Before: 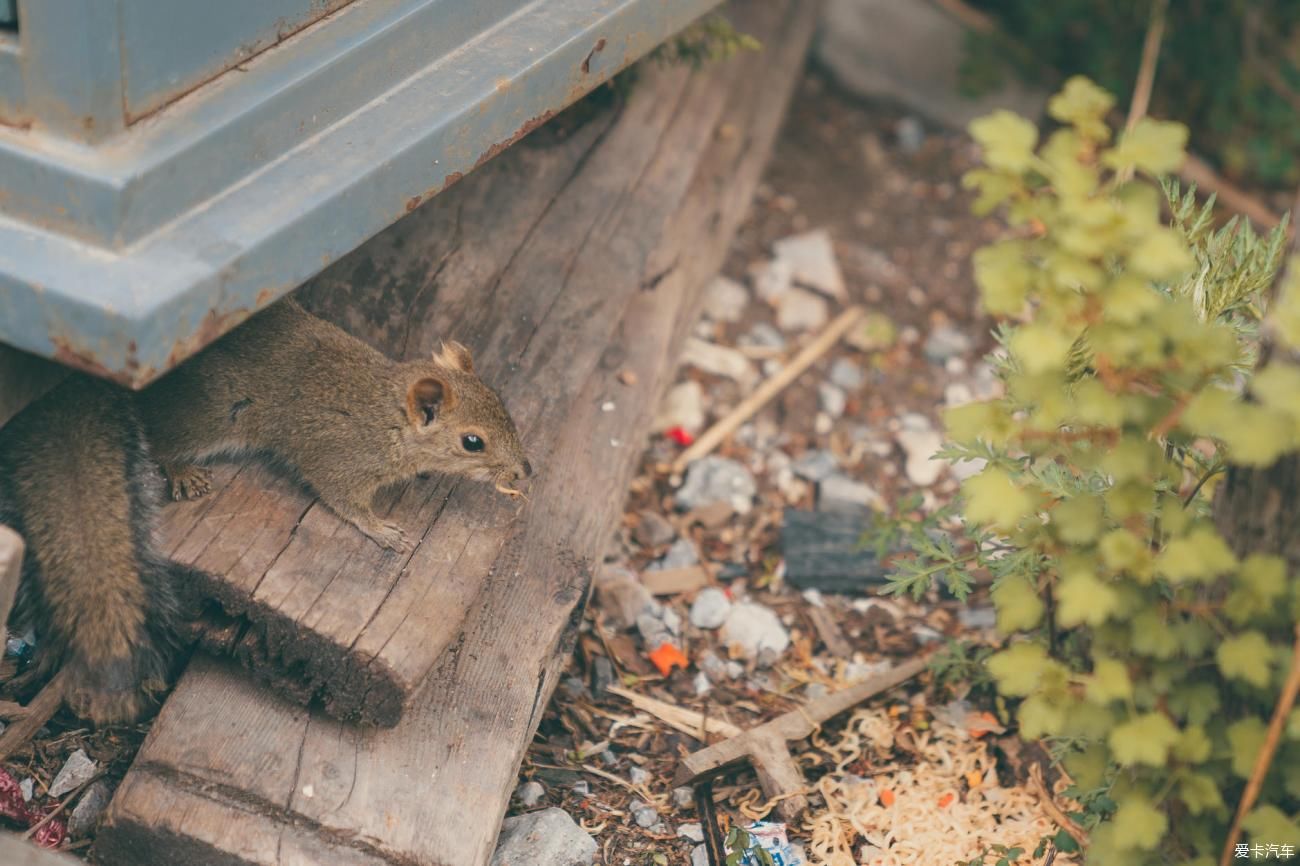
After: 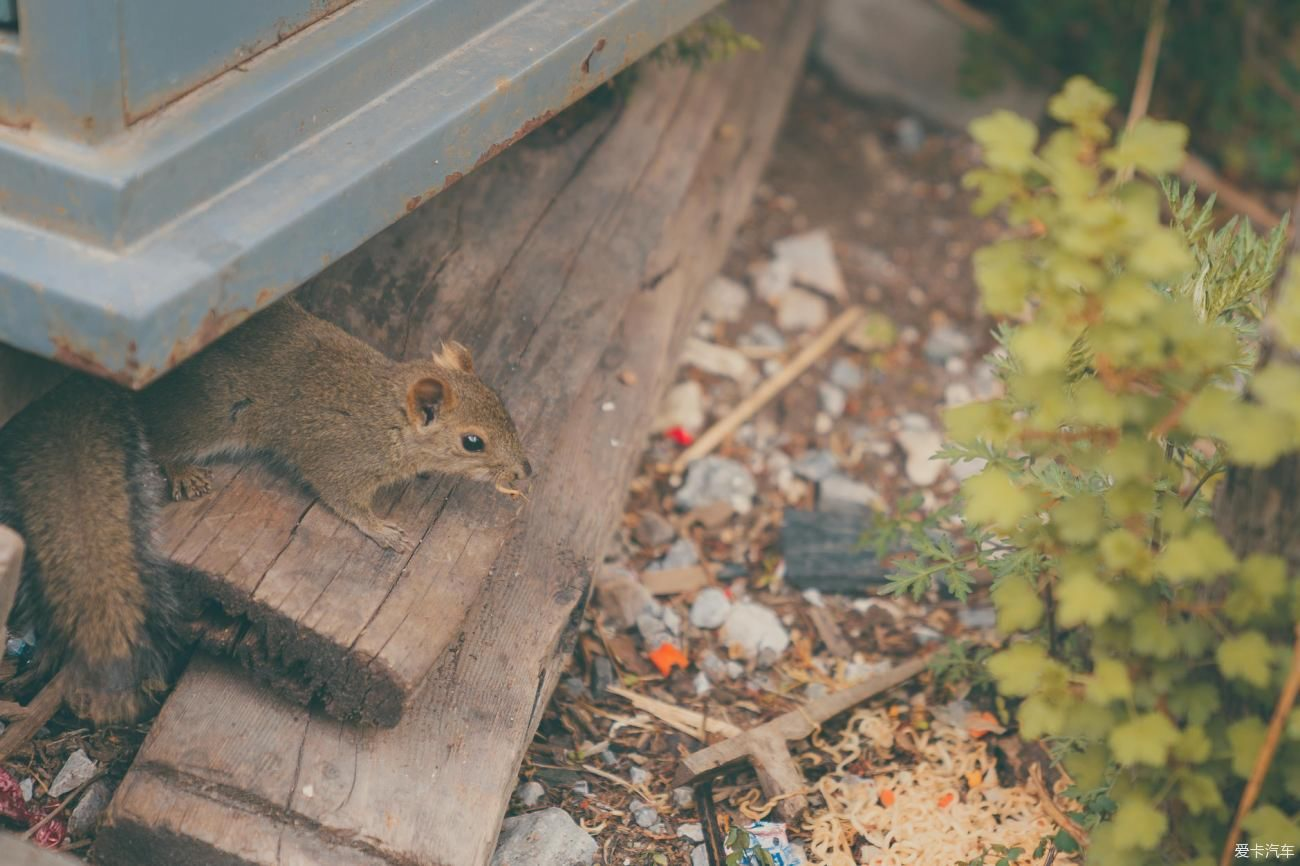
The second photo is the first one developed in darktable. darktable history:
local contrast: highlights 68%, shadows 68%, detail 83%, midtone range 0.328
